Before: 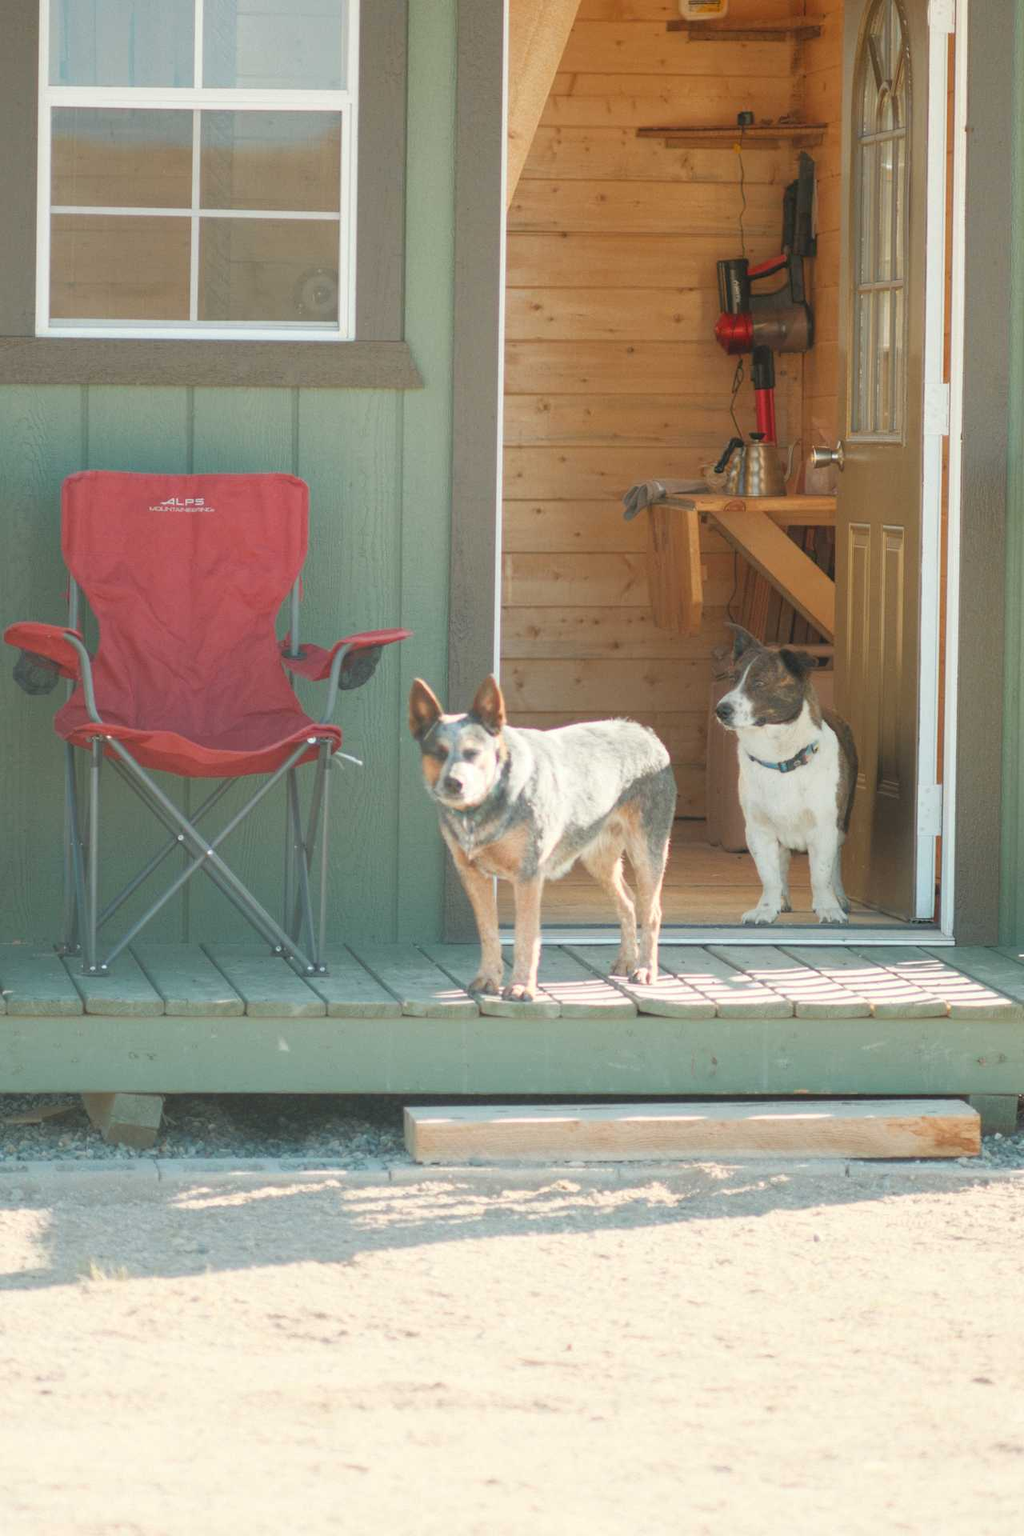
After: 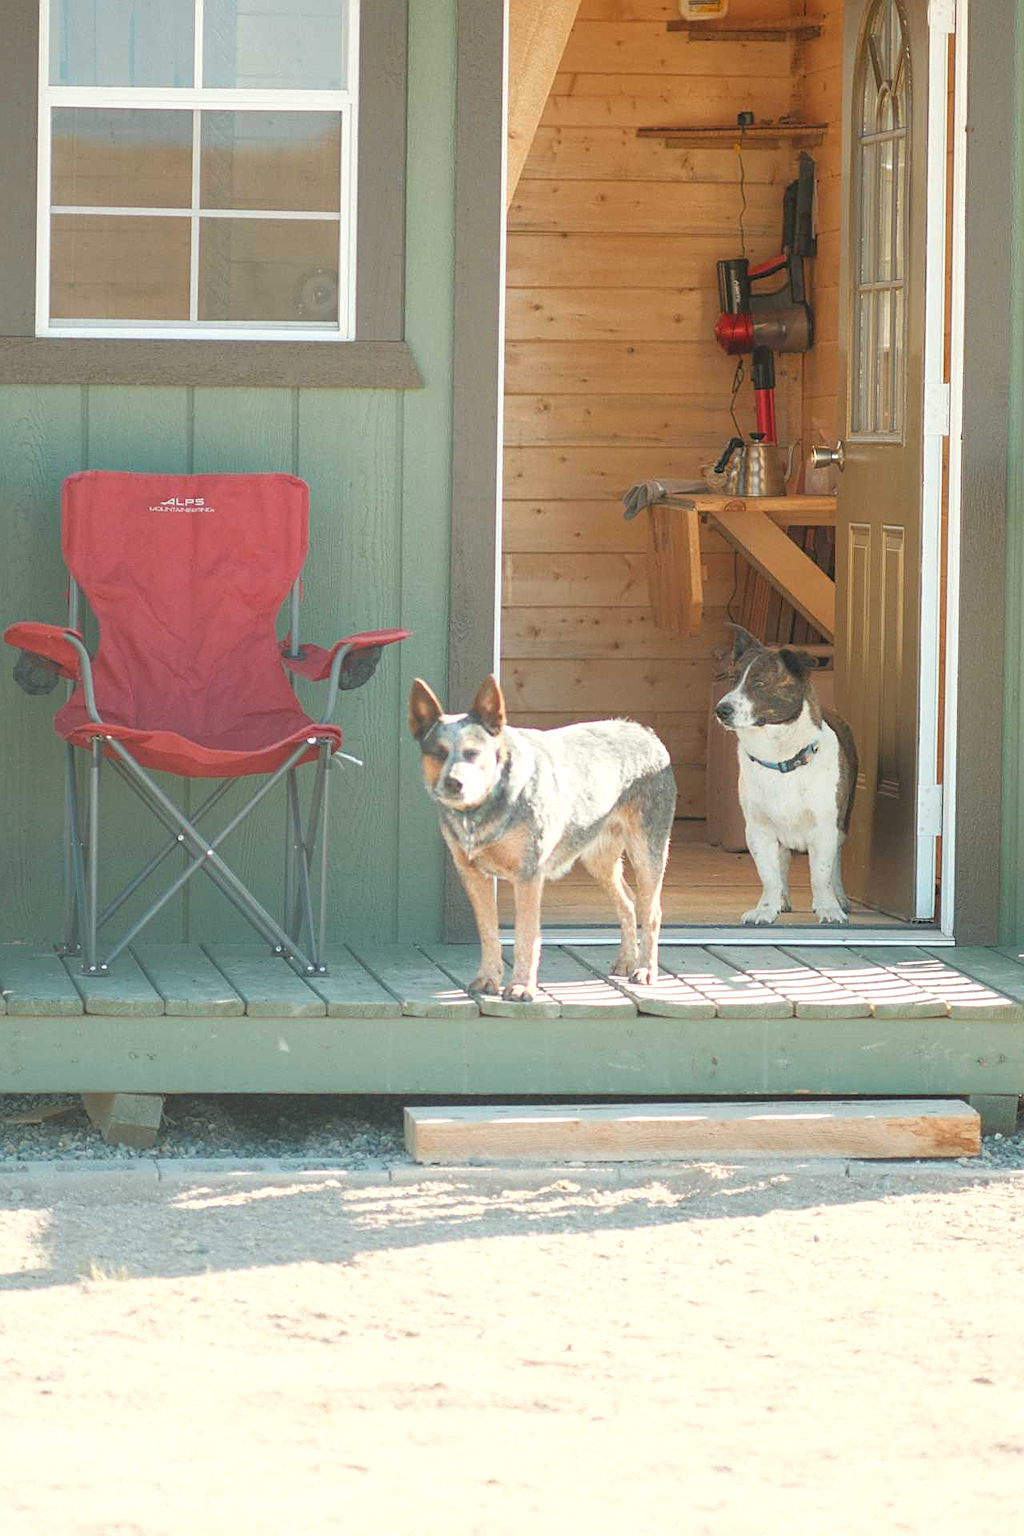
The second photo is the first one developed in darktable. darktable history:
exposure: exposure 0.197 EV, compensate highlight preservation false
sharpen: amount 0.6
